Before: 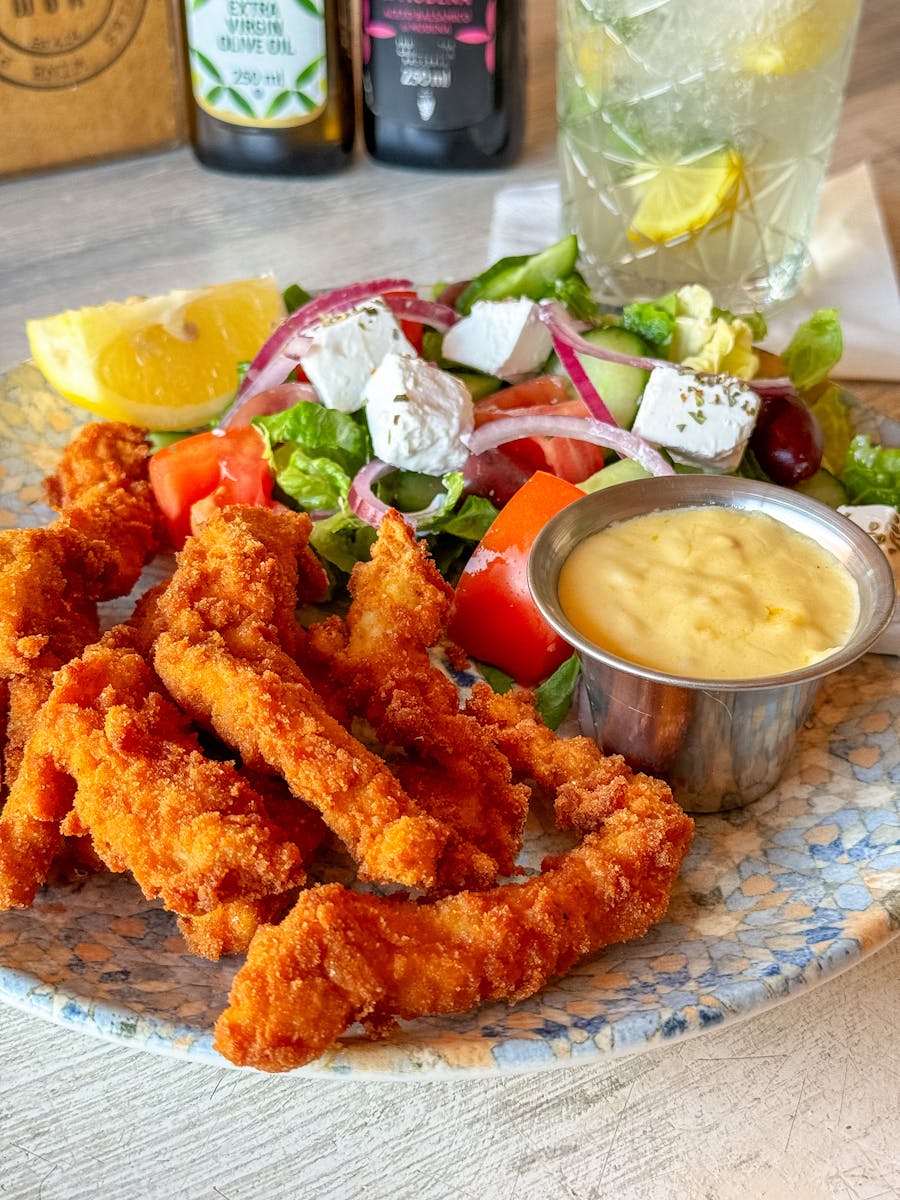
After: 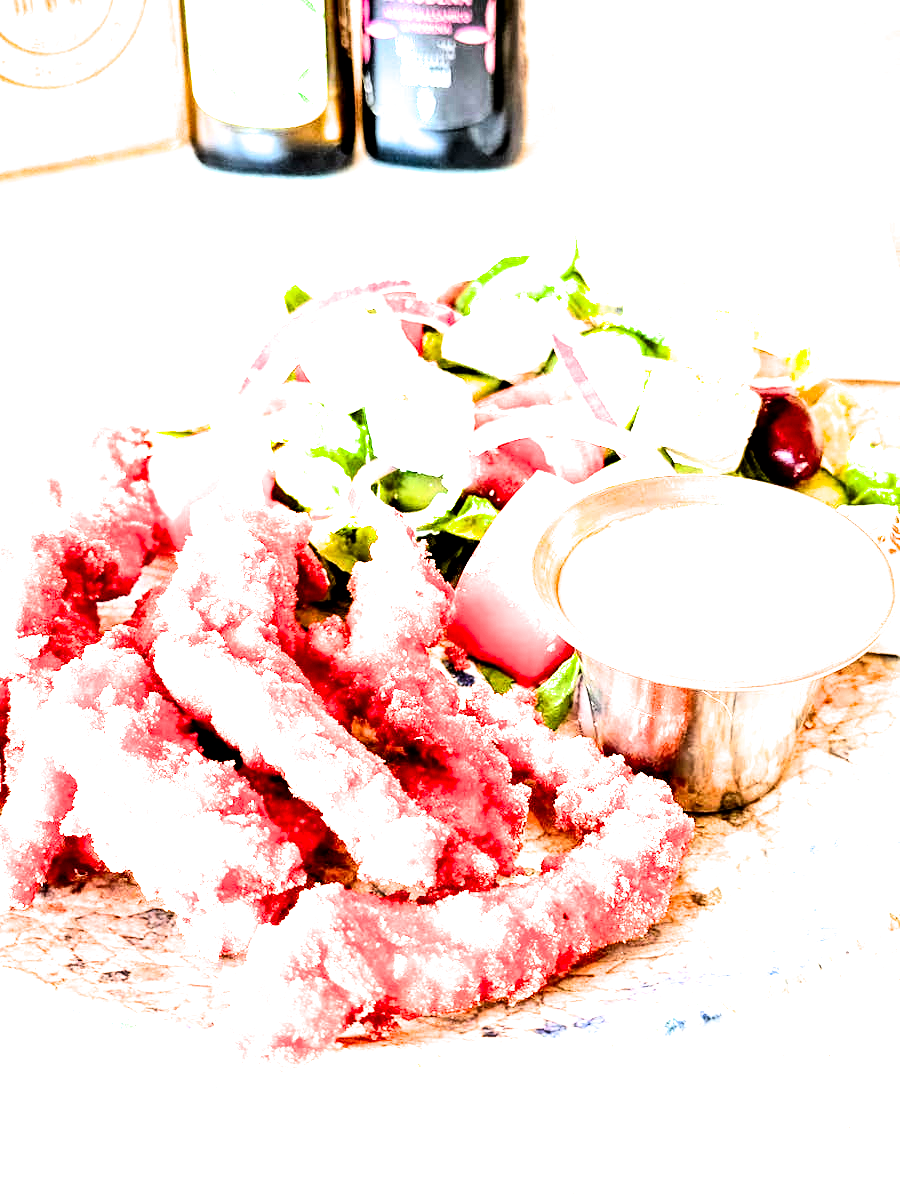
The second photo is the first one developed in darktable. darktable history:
contrast brightness saturation: contrast 0.183, saturation 0.296
exposure: exposure 2.021 EV, compensate exposure bias true, compensate highlight preservation false
filmic rgb: black relative exposure -3.66 EV, white relative exposure 2.44 EV, hardness 3.27
tone equalizer: -8 EV -0.739 EV, -7 EV -0.71 EV, -6 EV -0.594 EV, -5 EV -0.397 EV, -3 EV 0.399 EV, -2 EV 0.6 EV, -1 EV 0.687 EV, +0 EV 0.763 EV, edges refinement/feathering 500, mask exposure compensation -1.57 EV, preserve details no
